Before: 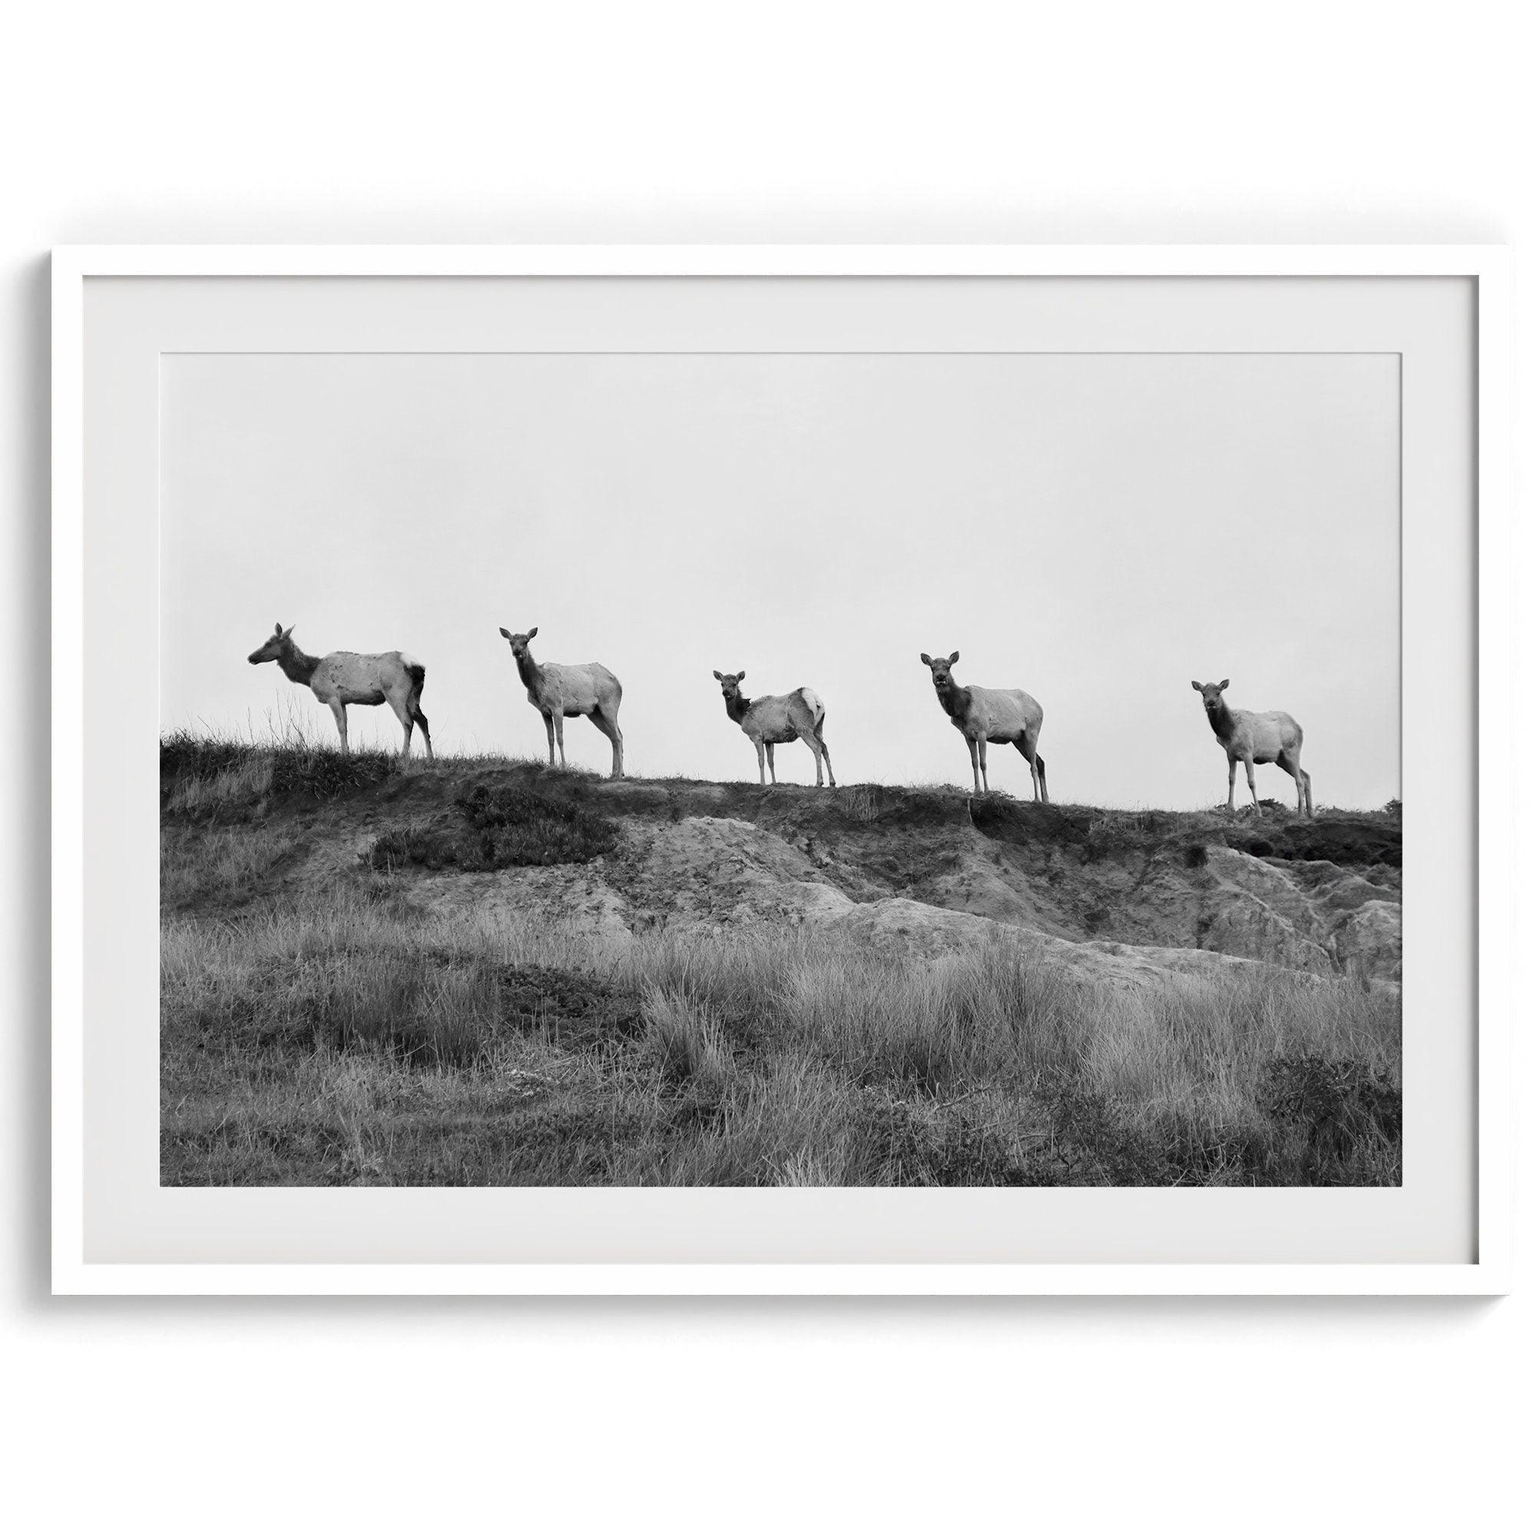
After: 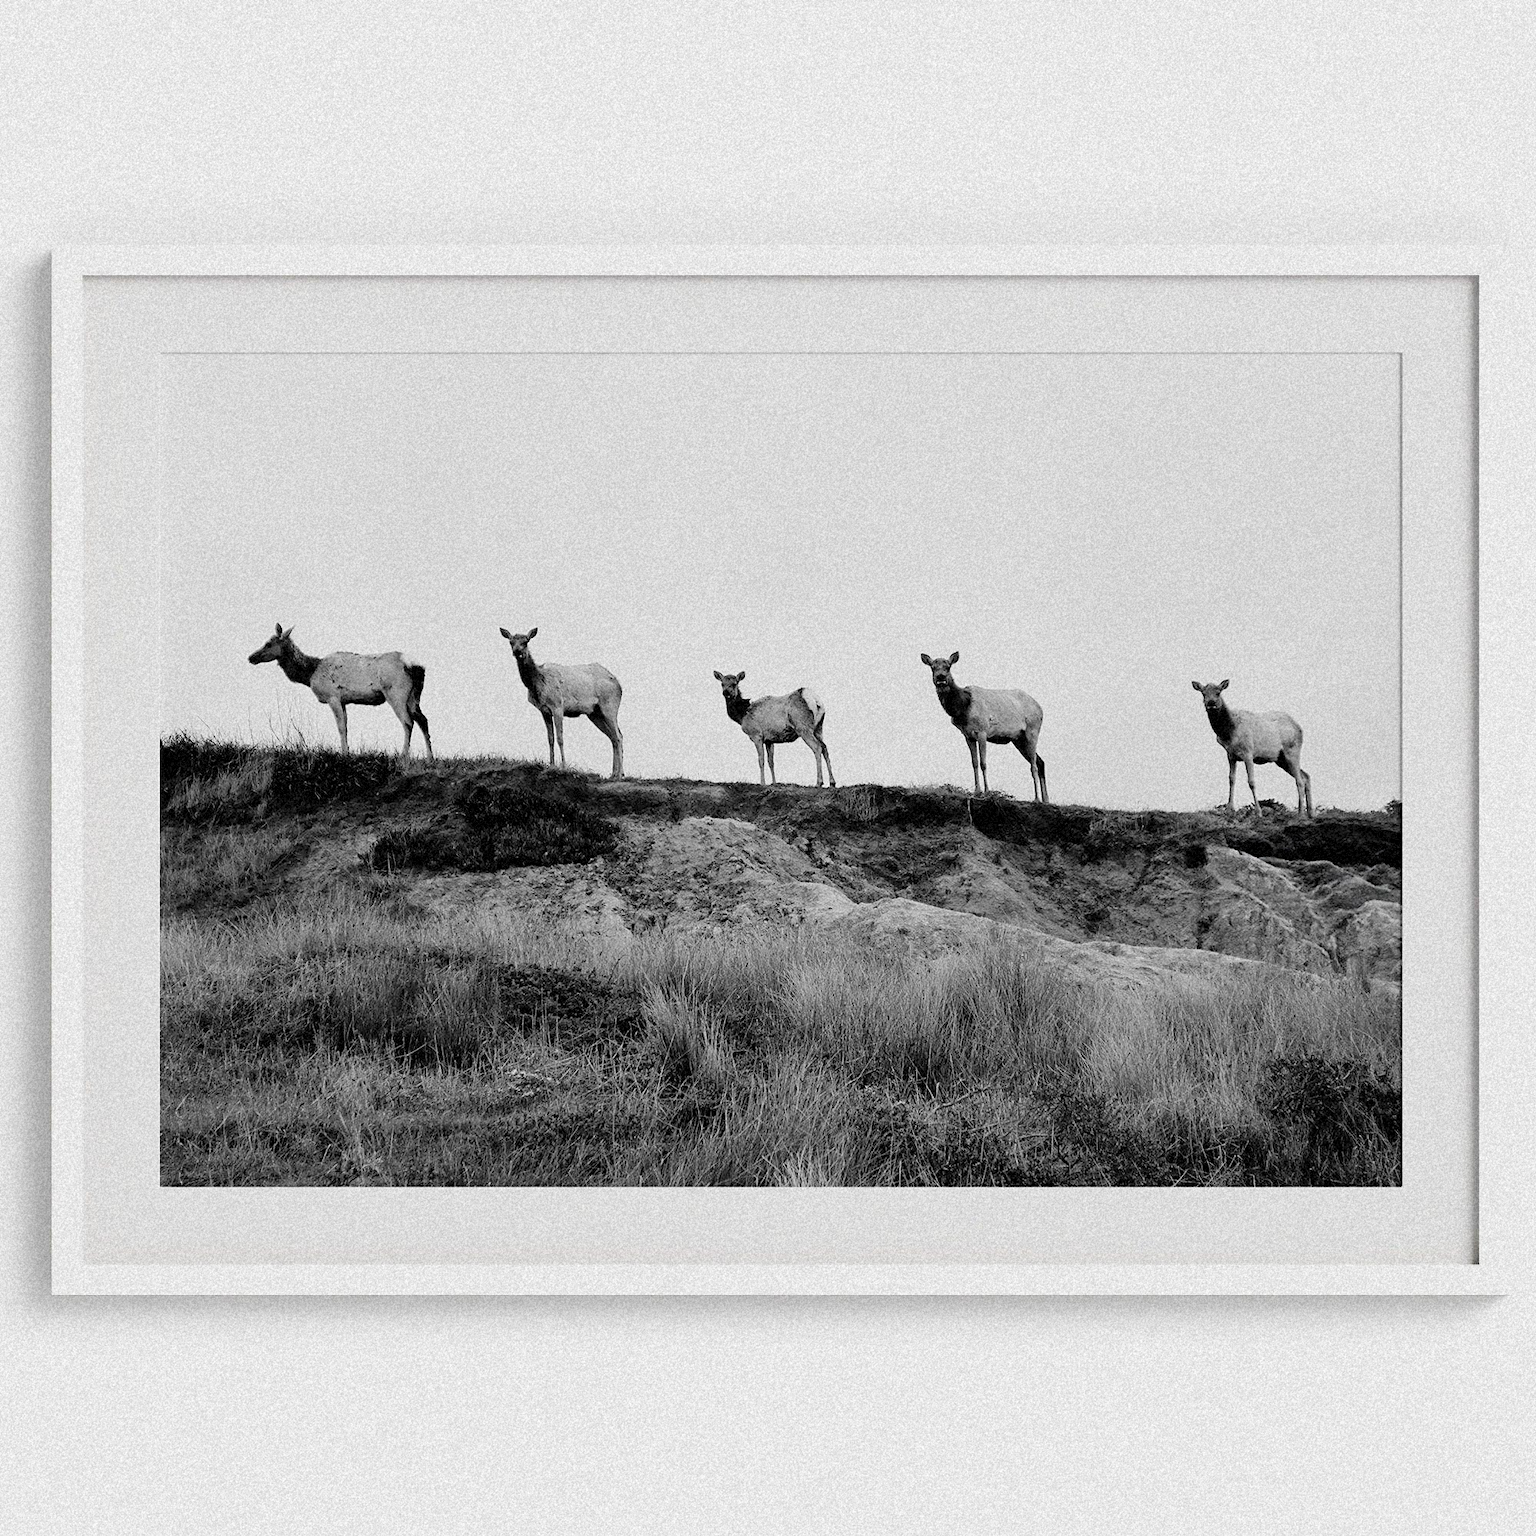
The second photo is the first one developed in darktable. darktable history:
grain: strength 35%, mid-tones bias 0%
color balance rgb: perceptual saturation grading › global saturation 20%, global vibrance 20%
sharpen: amount 0.2
filmic rgb: black relative exposure -5 EV, white relative exposure 3.5 EV, hardness 3.19, contrast 1.2, highlights saturation mix -50%
